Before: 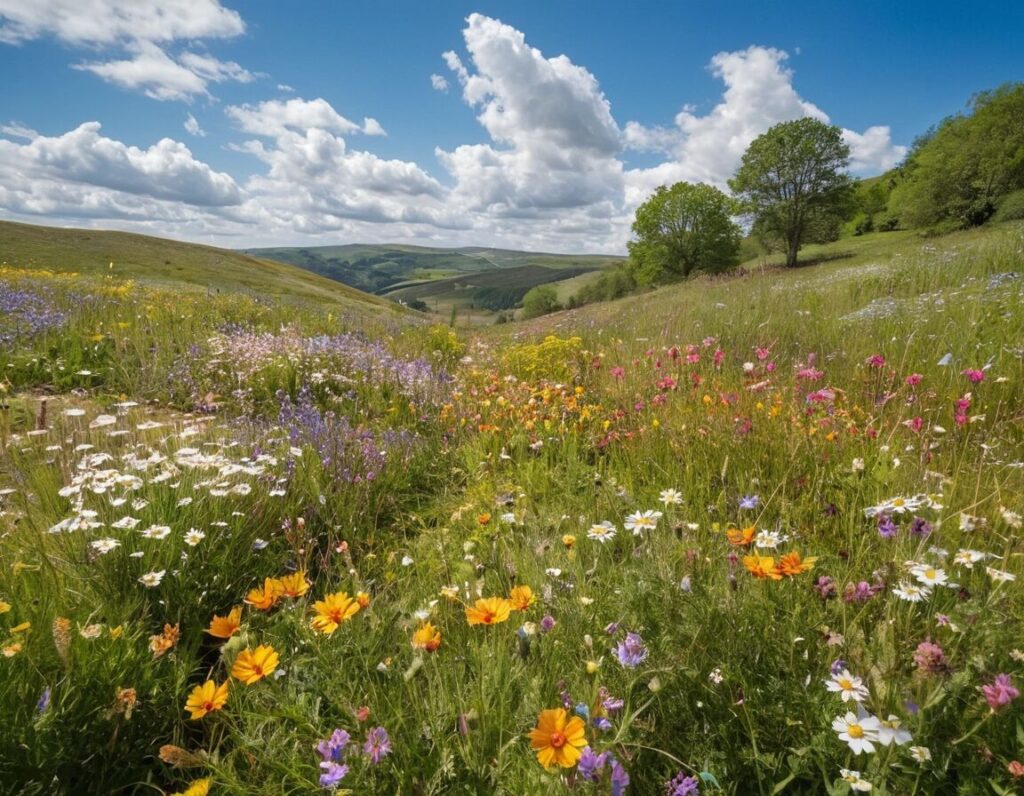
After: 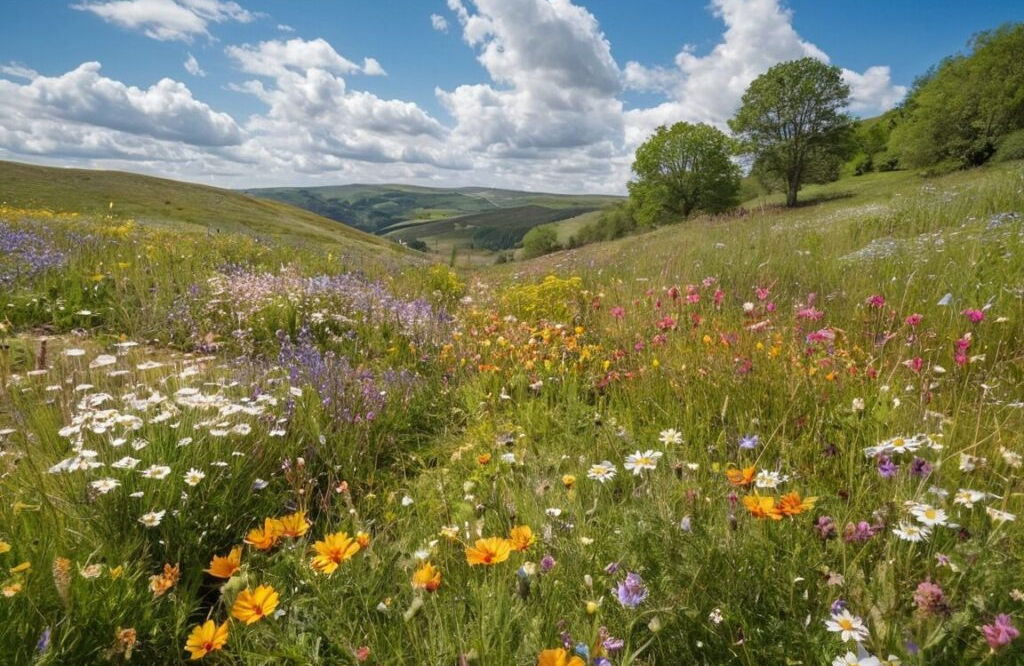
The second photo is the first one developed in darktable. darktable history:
rotate and perspective: automatic cropping original format, crop left 0, crop top 0
crop: top 7.625%, bottom 8.027%
